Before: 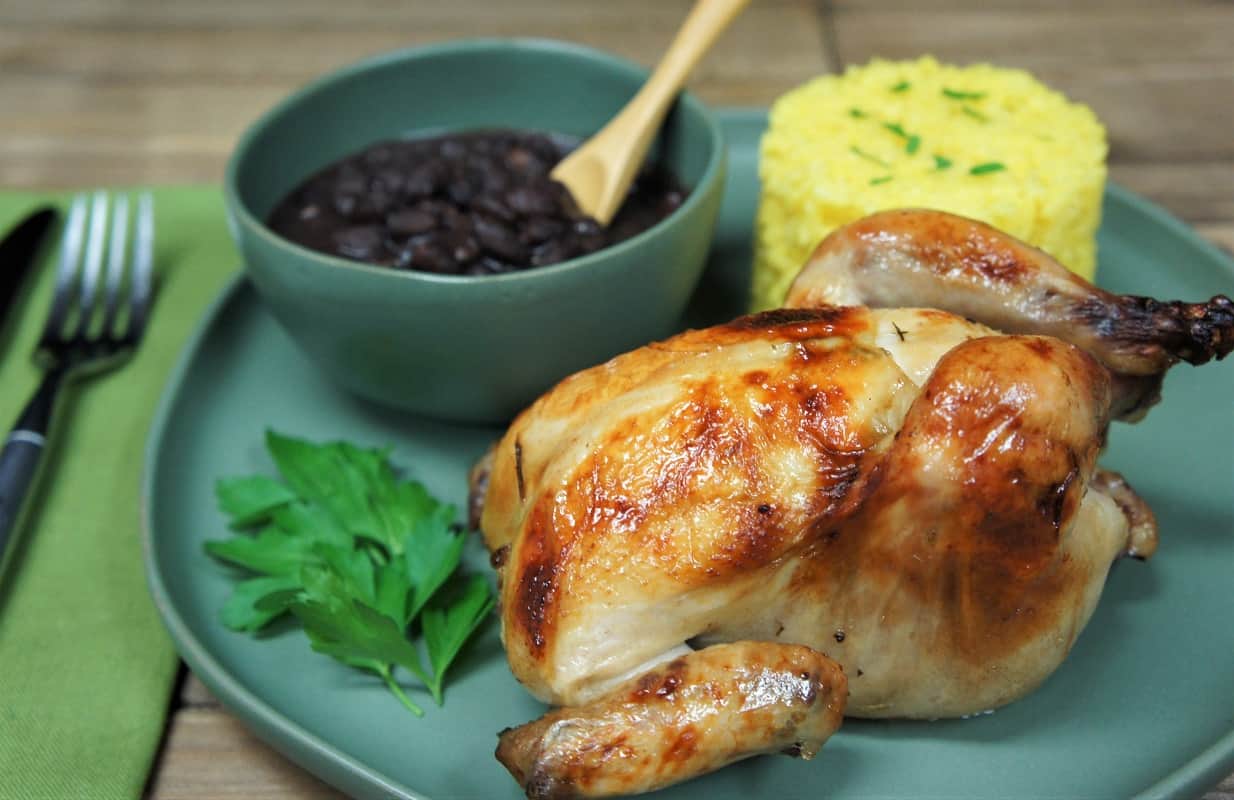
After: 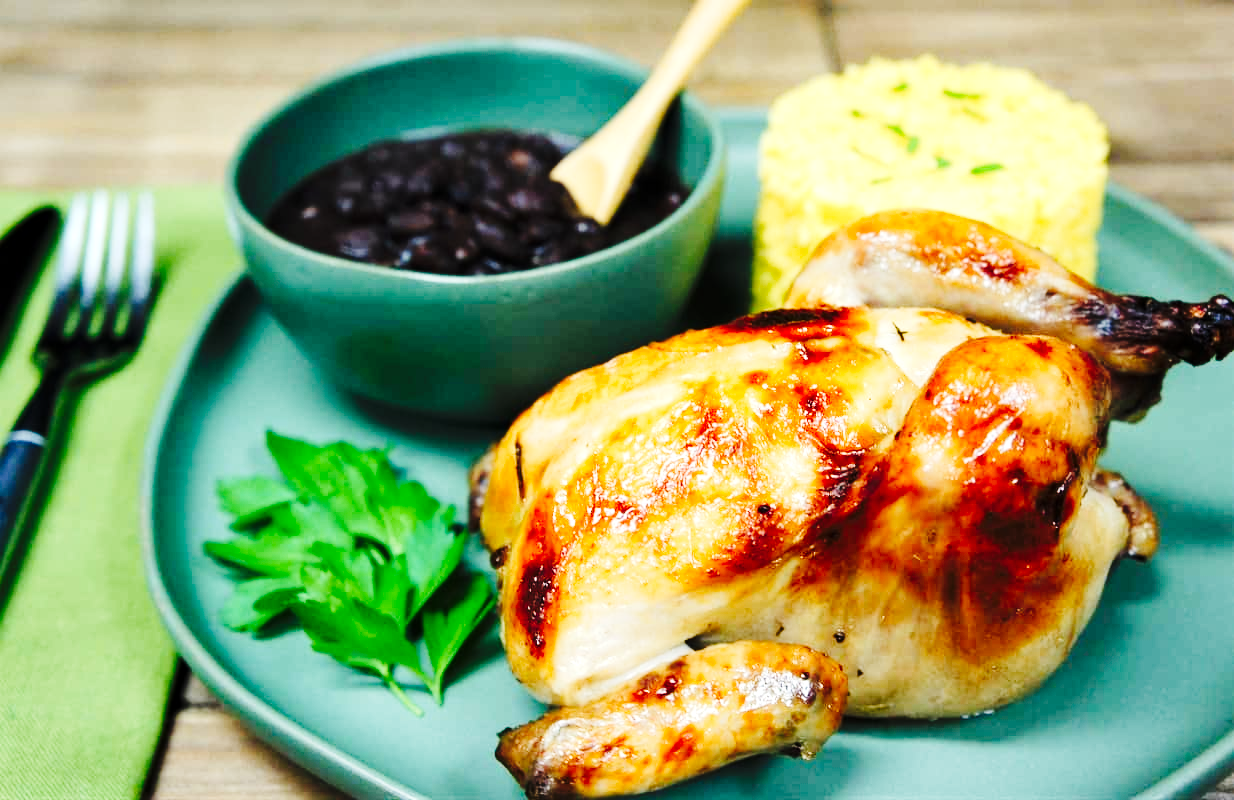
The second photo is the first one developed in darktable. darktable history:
exposure: black level correction 0.001, exposure 0.498 EV, compensate highlight preservation false
tone curve: curves: ch0 [(0, 0) (0.179, 0.073) (0.265, 0.147) (0.463, 0.553) (0.51, 0.635) (0.716, 0.863) (1, 0.997)], preserve colors none
